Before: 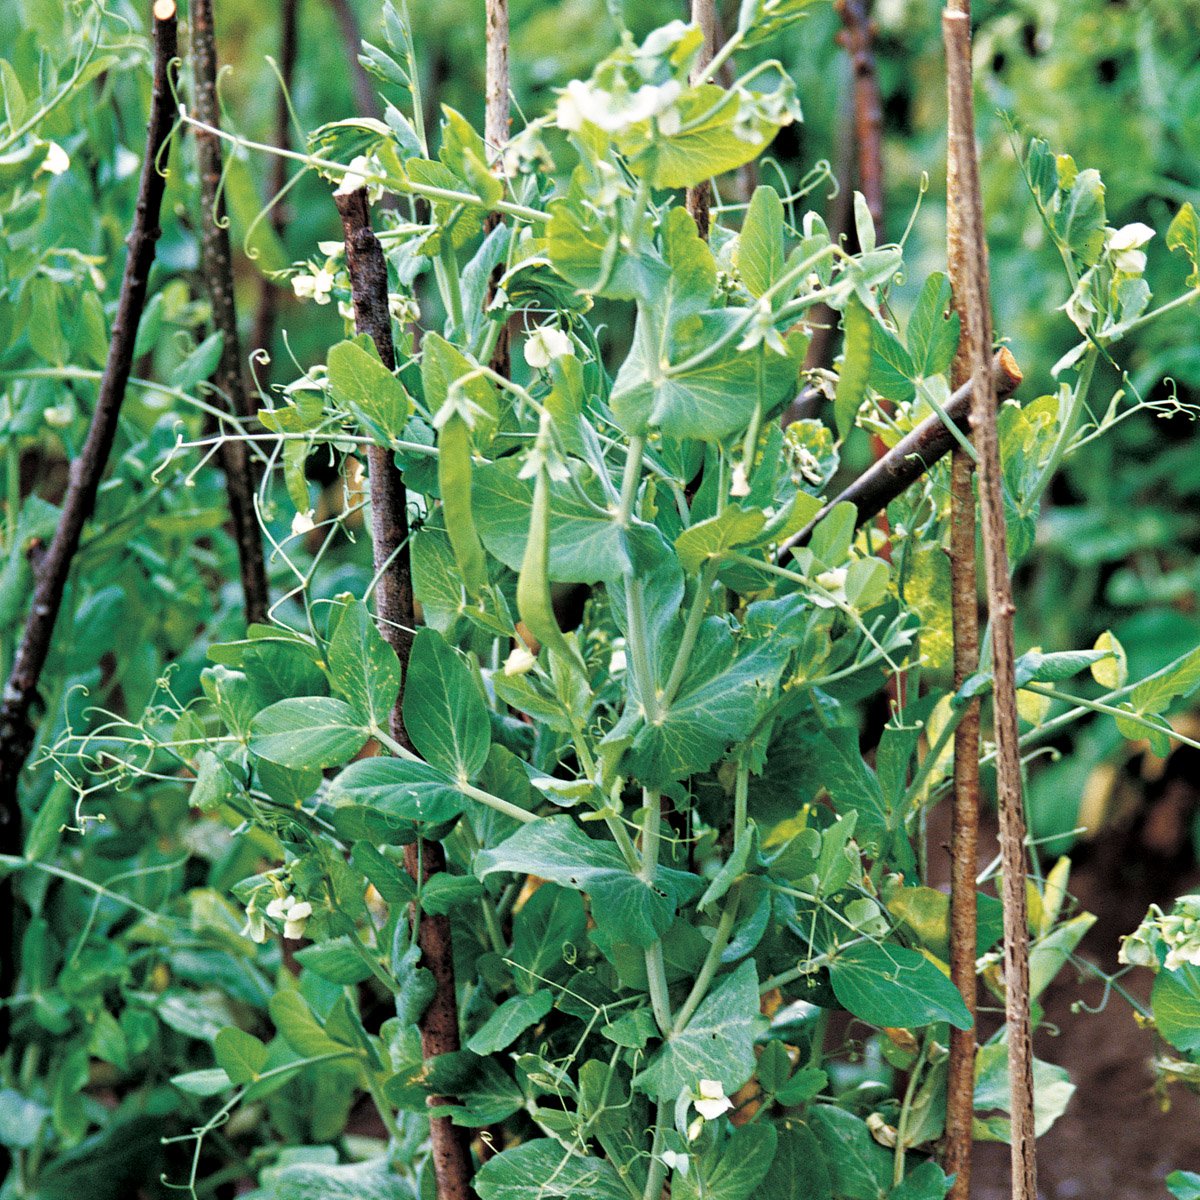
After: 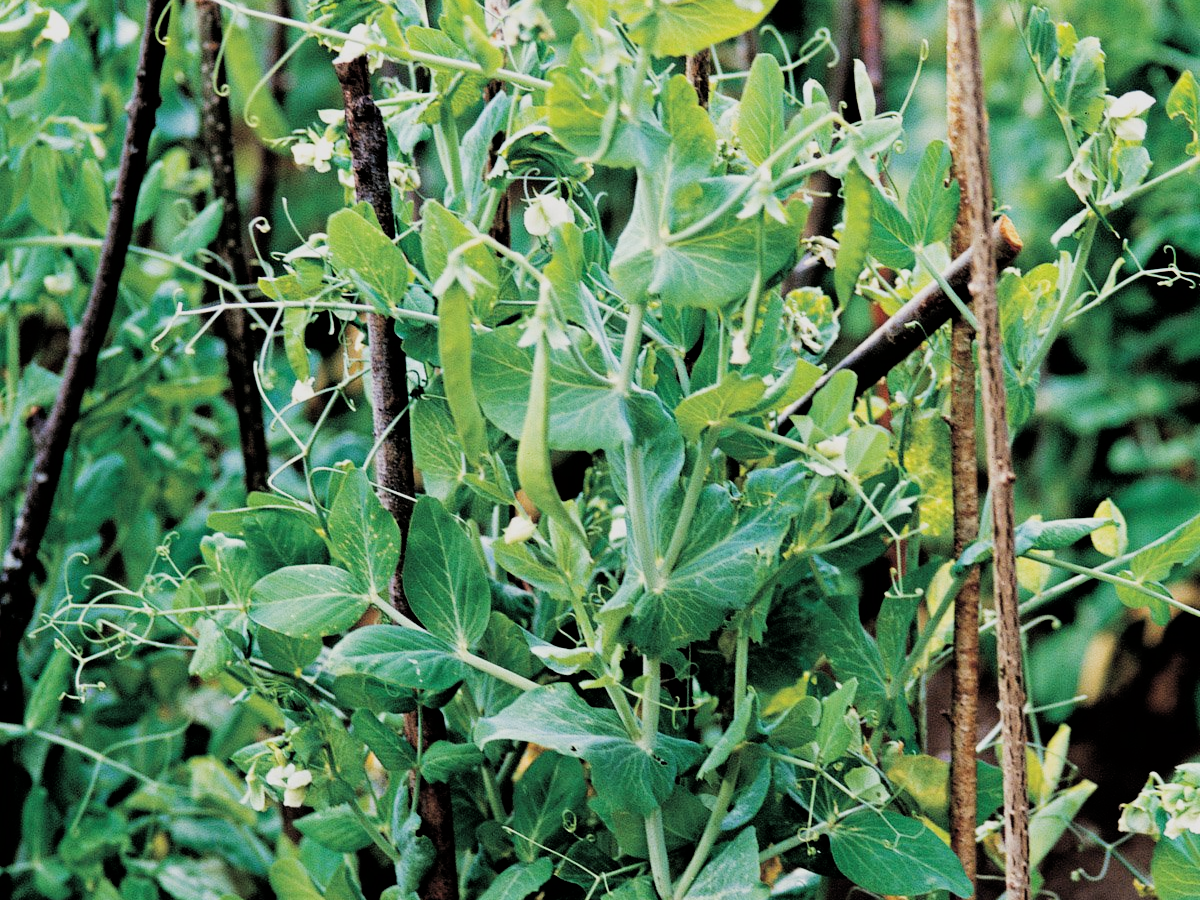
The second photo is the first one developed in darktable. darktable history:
crop: top 11.038%, bottom 13.962%
filmic rgb: black relative exposure -5 EV, hardness 2.88, contrast 1.3, highlights saturation mix -30%
